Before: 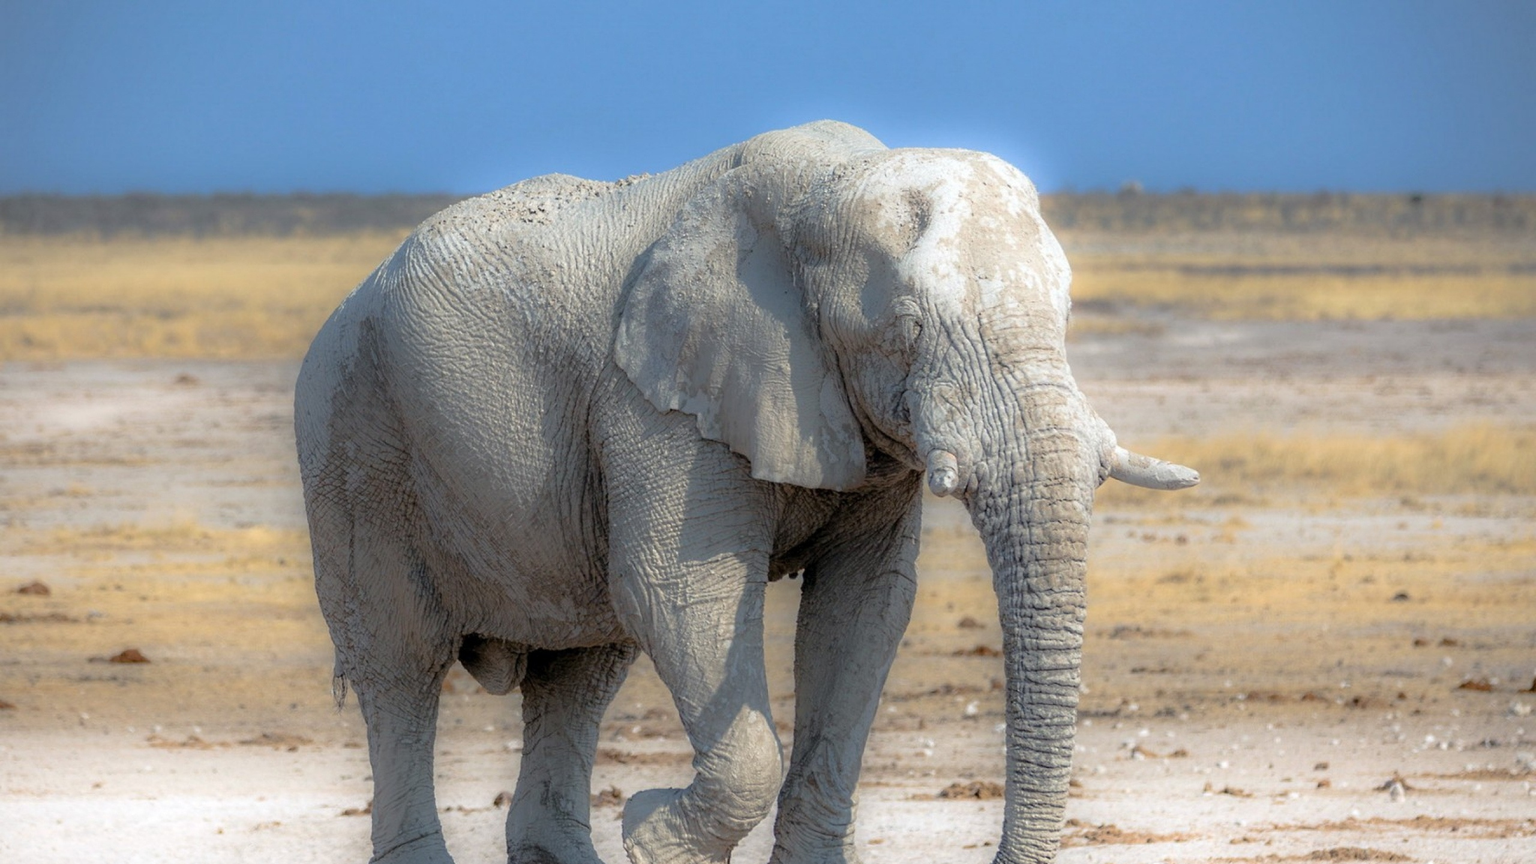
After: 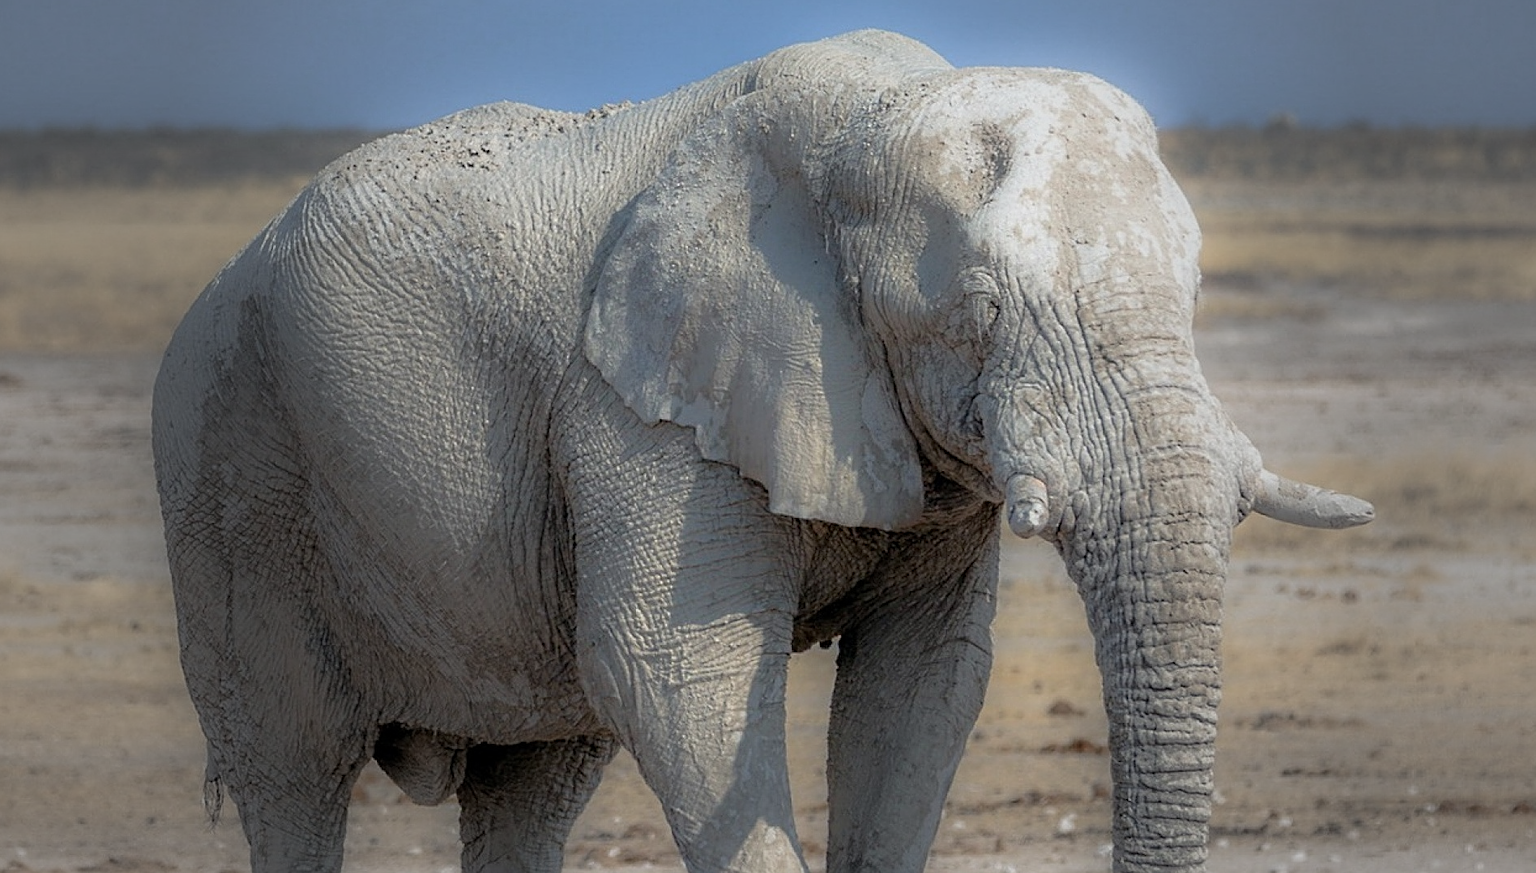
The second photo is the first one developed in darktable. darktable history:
crop and rotate: left 11.864%, top 11.403%, right 14.042%, bottom 13.7%
vignetting: fall-off start 16.31%, fall-off radius 99.58%, width/height ratio 0.723
sharpen: on, module defaults
